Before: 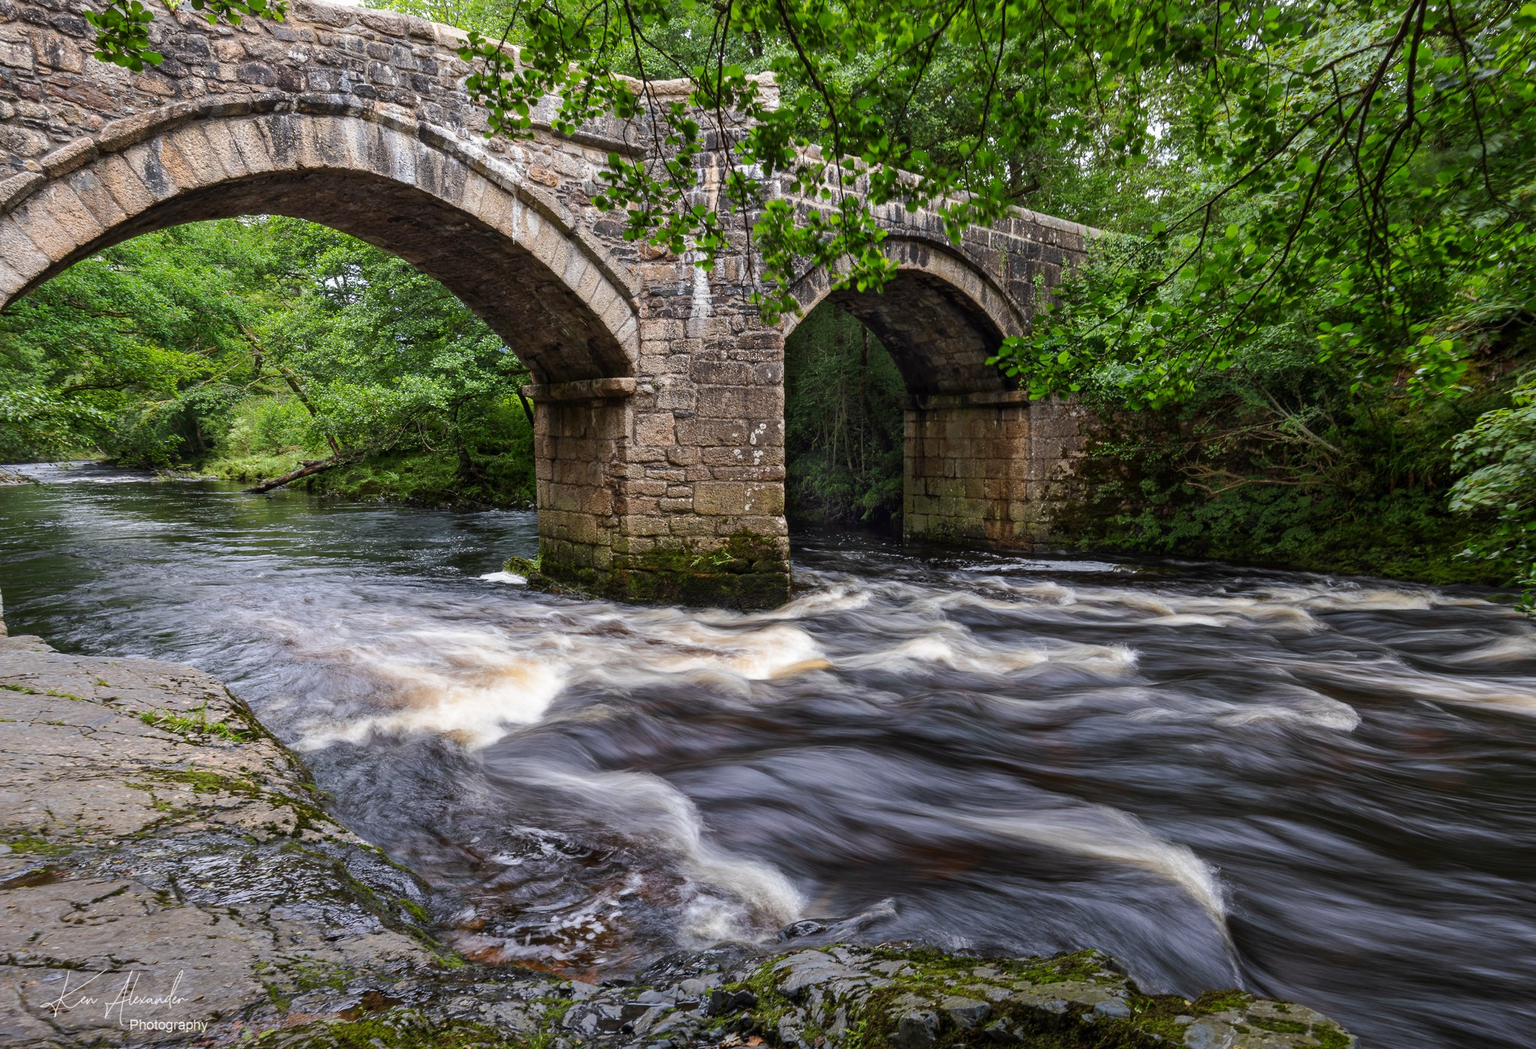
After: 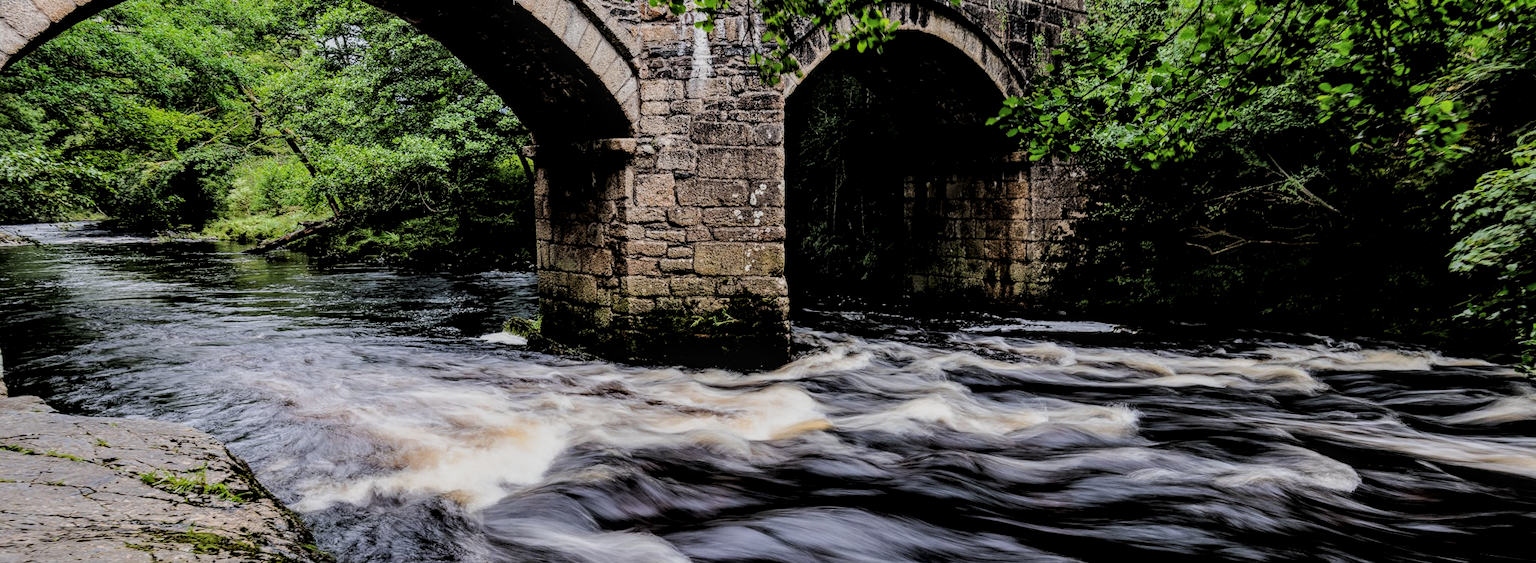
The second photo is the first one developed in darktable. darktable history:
crop and rotate: top 22.852%, bottom 23.376%
shadows and highlights: shadows 20.12, highlights -20.11, highlights color adjustment 45.45%, soften with gaussian
filmic rgb: black relative exposure -2.74 EV, white relative exposure 4.56 EV, hardness 1.77, contrast 1.266, iterations of high-quality reconstruction 10
local contrast: detail 130%
